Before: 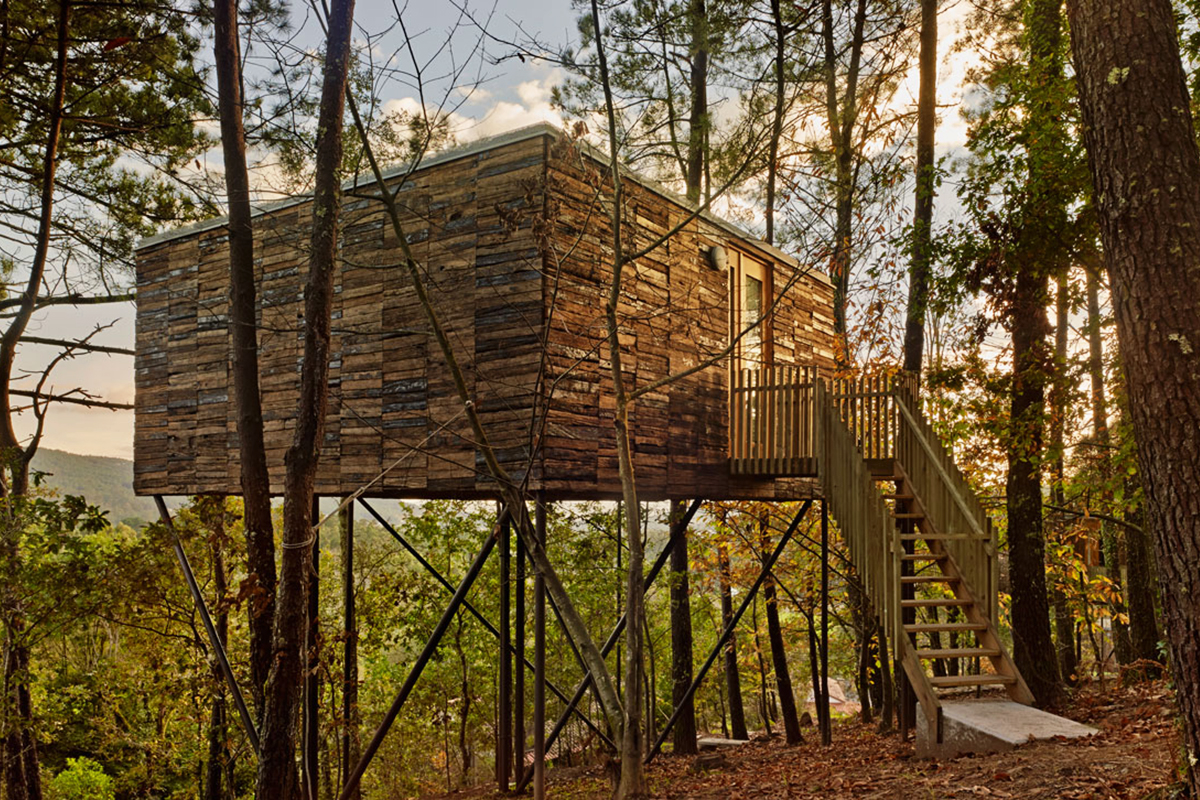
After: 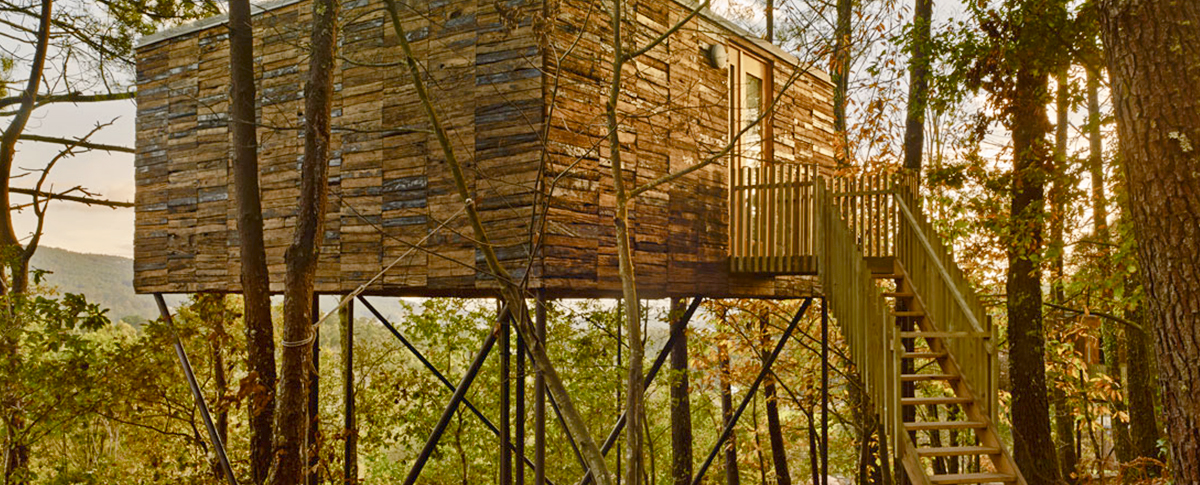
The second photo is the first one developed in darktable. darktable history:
color contrast: green-magenta contrast 0.8, blue-yellow contrast 1.1, unbound 0
crop and rotate: top 25.357%, bottom 13.942%
color balance rgb: shadows lift › chroma 1%, shadows lift › hue 113°, highlights gain › chroma 0.2%, highlights gain › hue 333°, perceptual saturation grading › global saturation 20%, perceptual saturation grading › highlights -50%, perceptual saturation grading › shadows 25%, contrast -20%
exposure: black level correction 0, exposure 0.7 EV, compensate exposure bias true, compensate highlight preservation false
